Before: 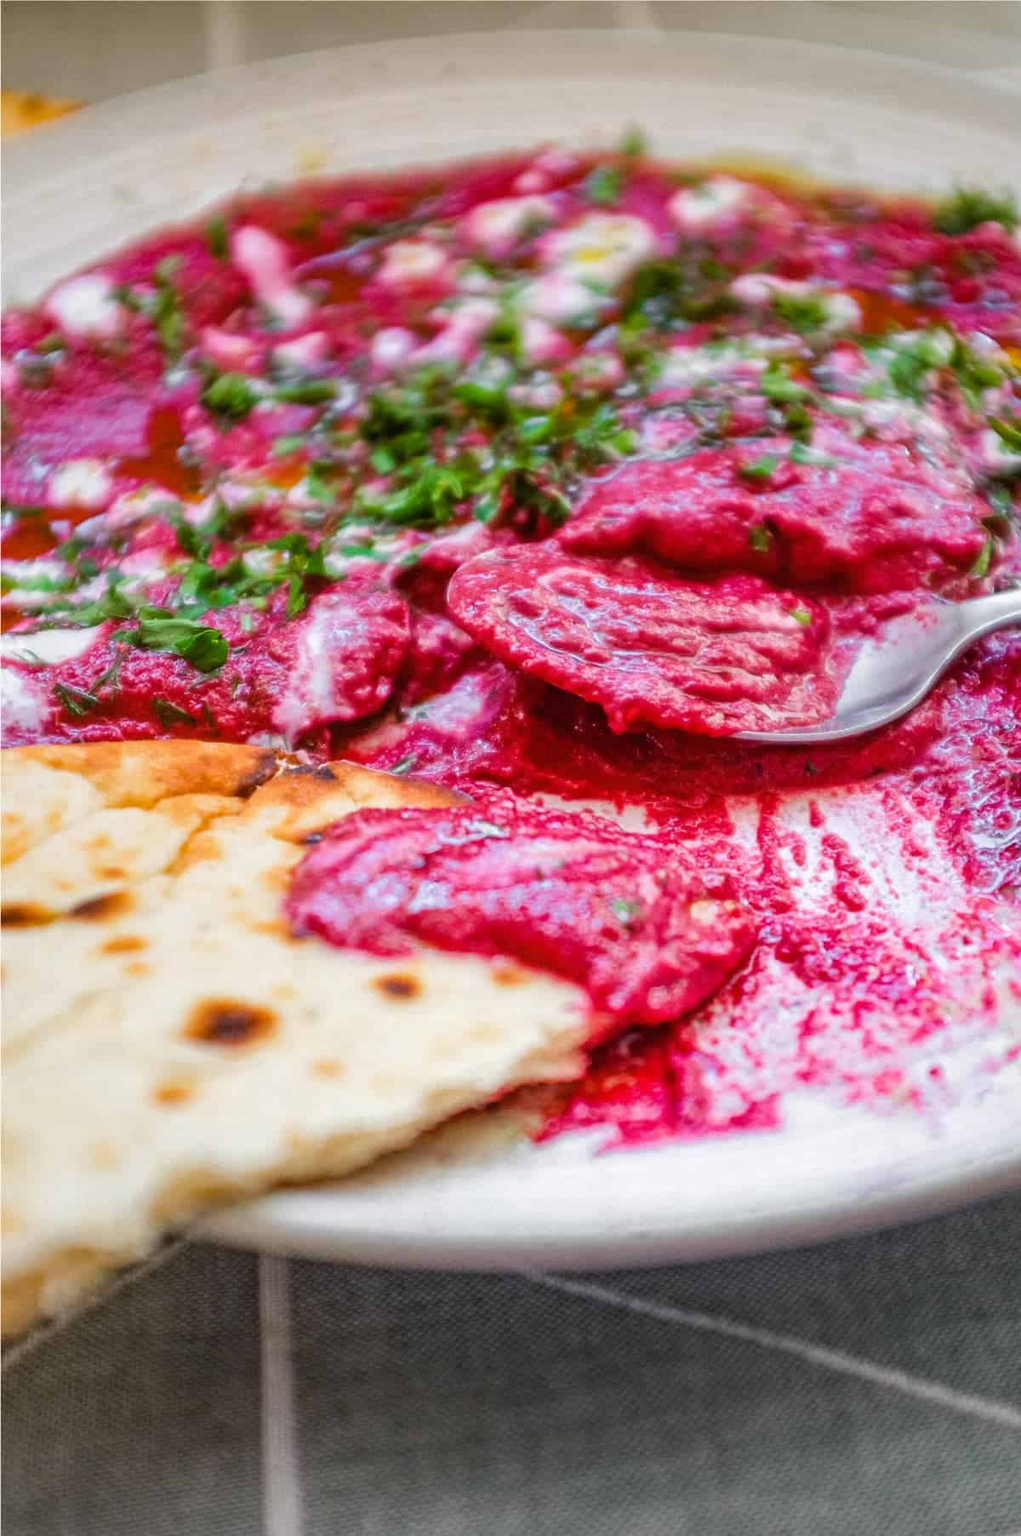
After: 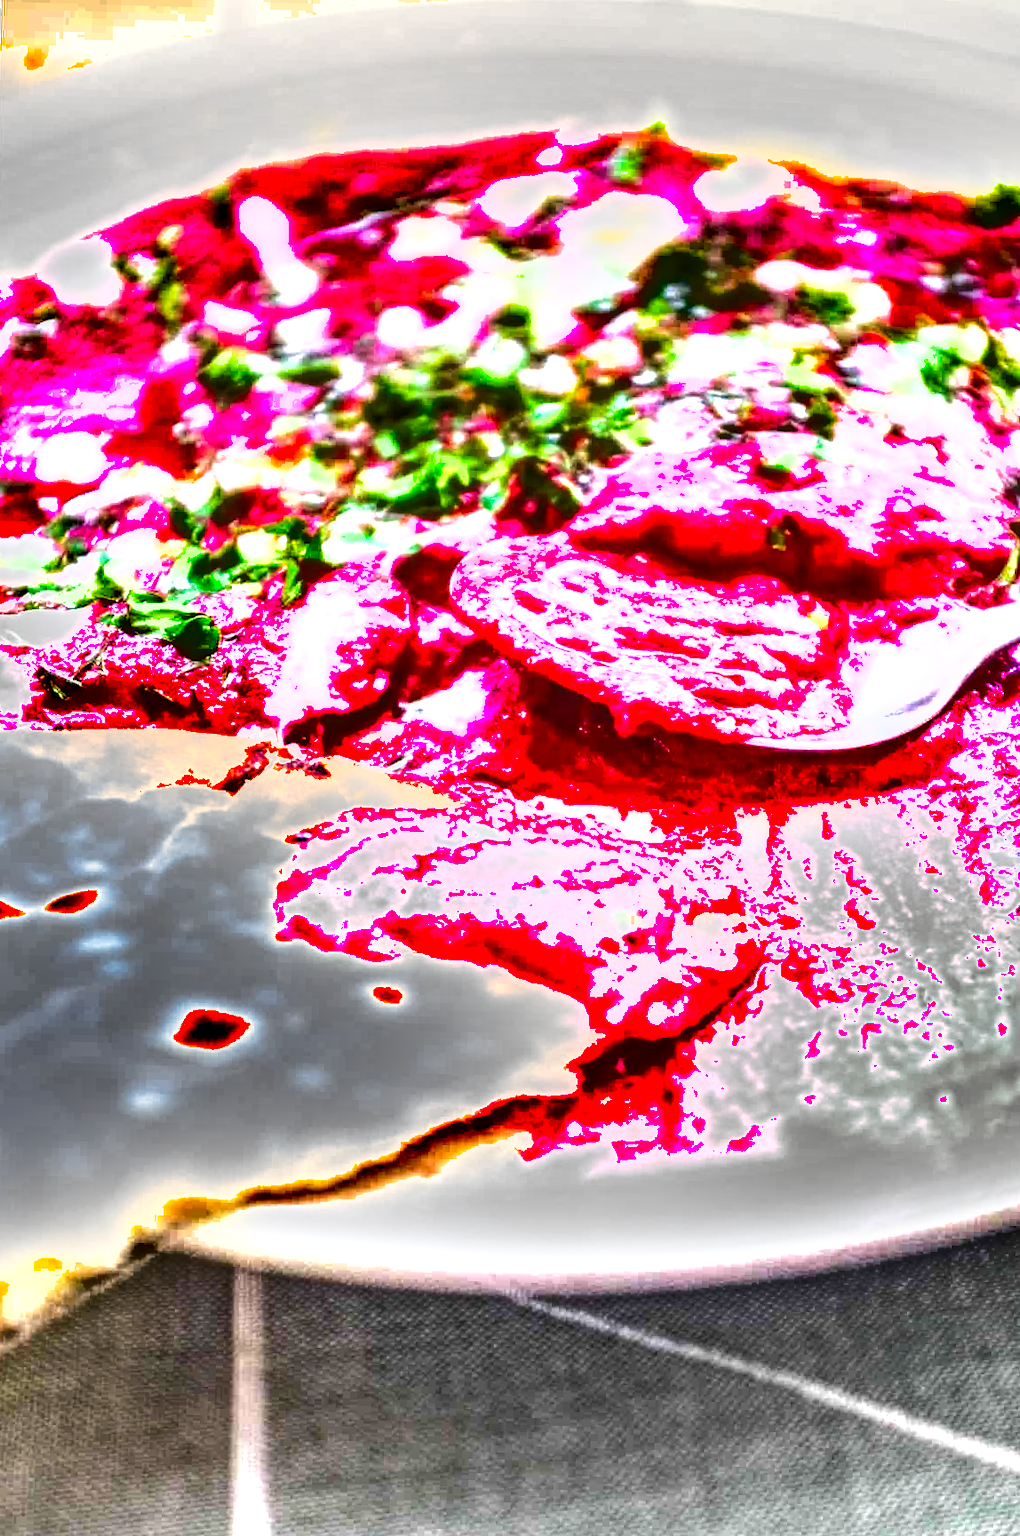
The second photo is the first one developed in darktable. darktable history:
exposure: black level correction 0, exposure 1.45 EV, compensate exposure bias true, compensate highlight preservation false
shadows and highlights: shadows 43.71, white point adjustment -1.46, soften with gaussian
crop and rotate: angle -1.69°
local contrast: detail 130%
tone equalizer: -8 EV -0.75 EV, -7 EV -0.7 EV, -6 EV -0.6 EV, -5 EV -0.4 EV, -3 EV 0.4 EV, -2 EV 0.6 EV, -1 EV 0.7 EV, +0 EV 0.75 EV, edges refinement/feathering 500, mask exposure compensation -1.57 EV, preserve details no
contrast brightness saturation: saturation 0.13
